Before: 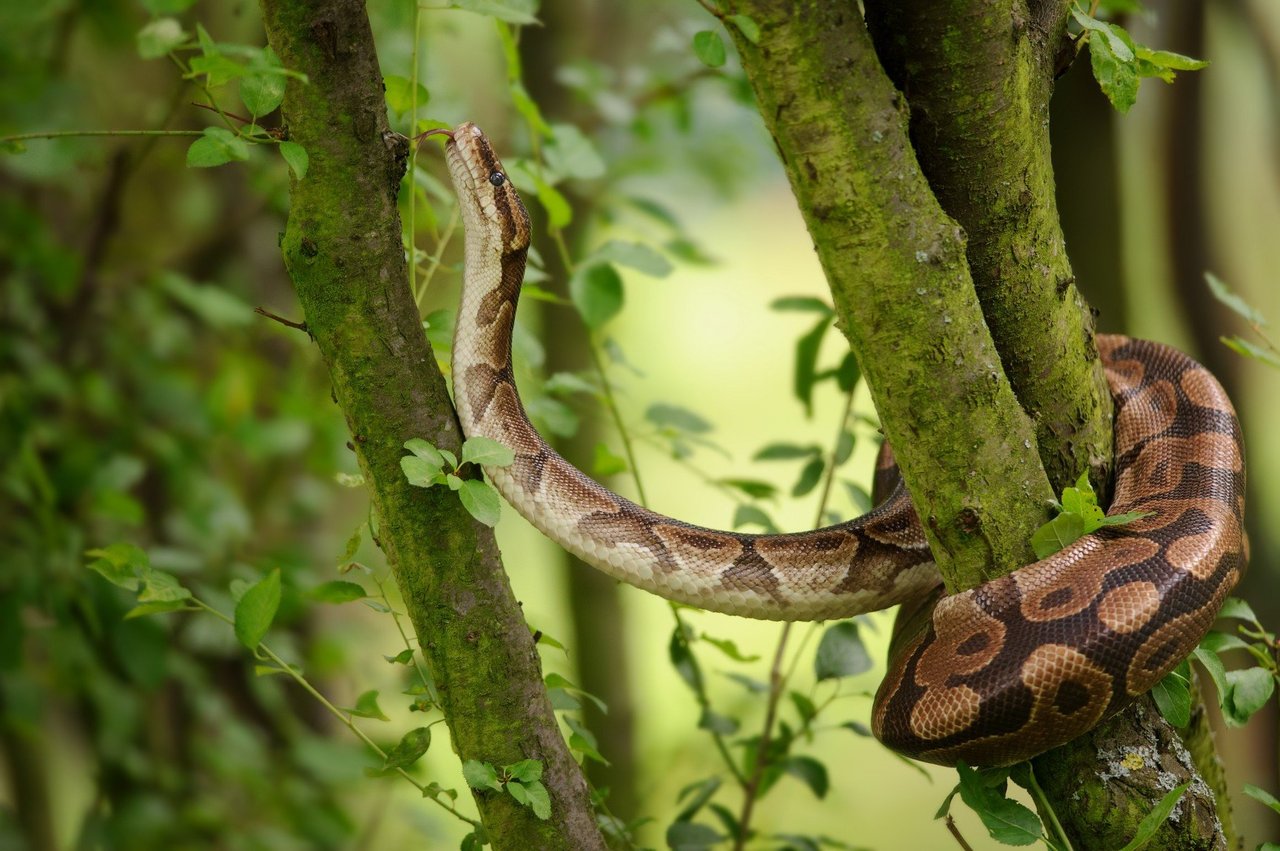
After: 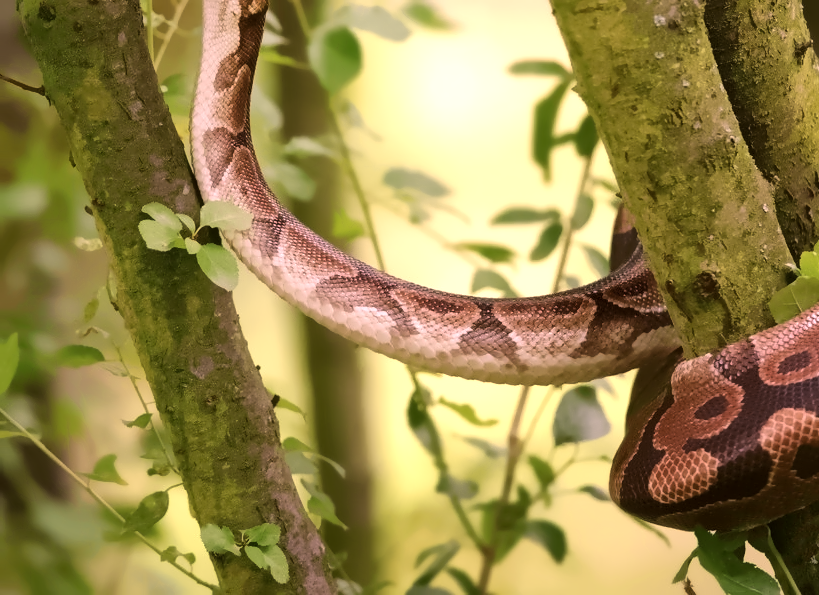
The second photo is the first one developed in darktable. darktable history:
denoise (profiled): patch size 2, strength 4, preserve shadows 1.02, bias correction -0.395, scattering 0.3, a [0, 0, 0]
exposure: exposure 0.05 EV
tone equalizer: -8 EV 0.02 EV, -7 EV 0.137 EV, -6 EV 0.249 EV, -5 EV 0.199 EV, -4 EV 0.104 EV, -3 EV 0.307 EV, -2 EV 0.428 EV, -1 EV 0.391 EV, +0 EV 0.398 EV, mask contrast compensation 0.05 EV
color equalizer: on, module defaults
color correction: highlights a* 19.89, highlights b* -8.27, shadows a* 2.46, shadows b* 1.79
crop: left 20.514%, top 27.742%, right 15.488%, bottom 2.286%
